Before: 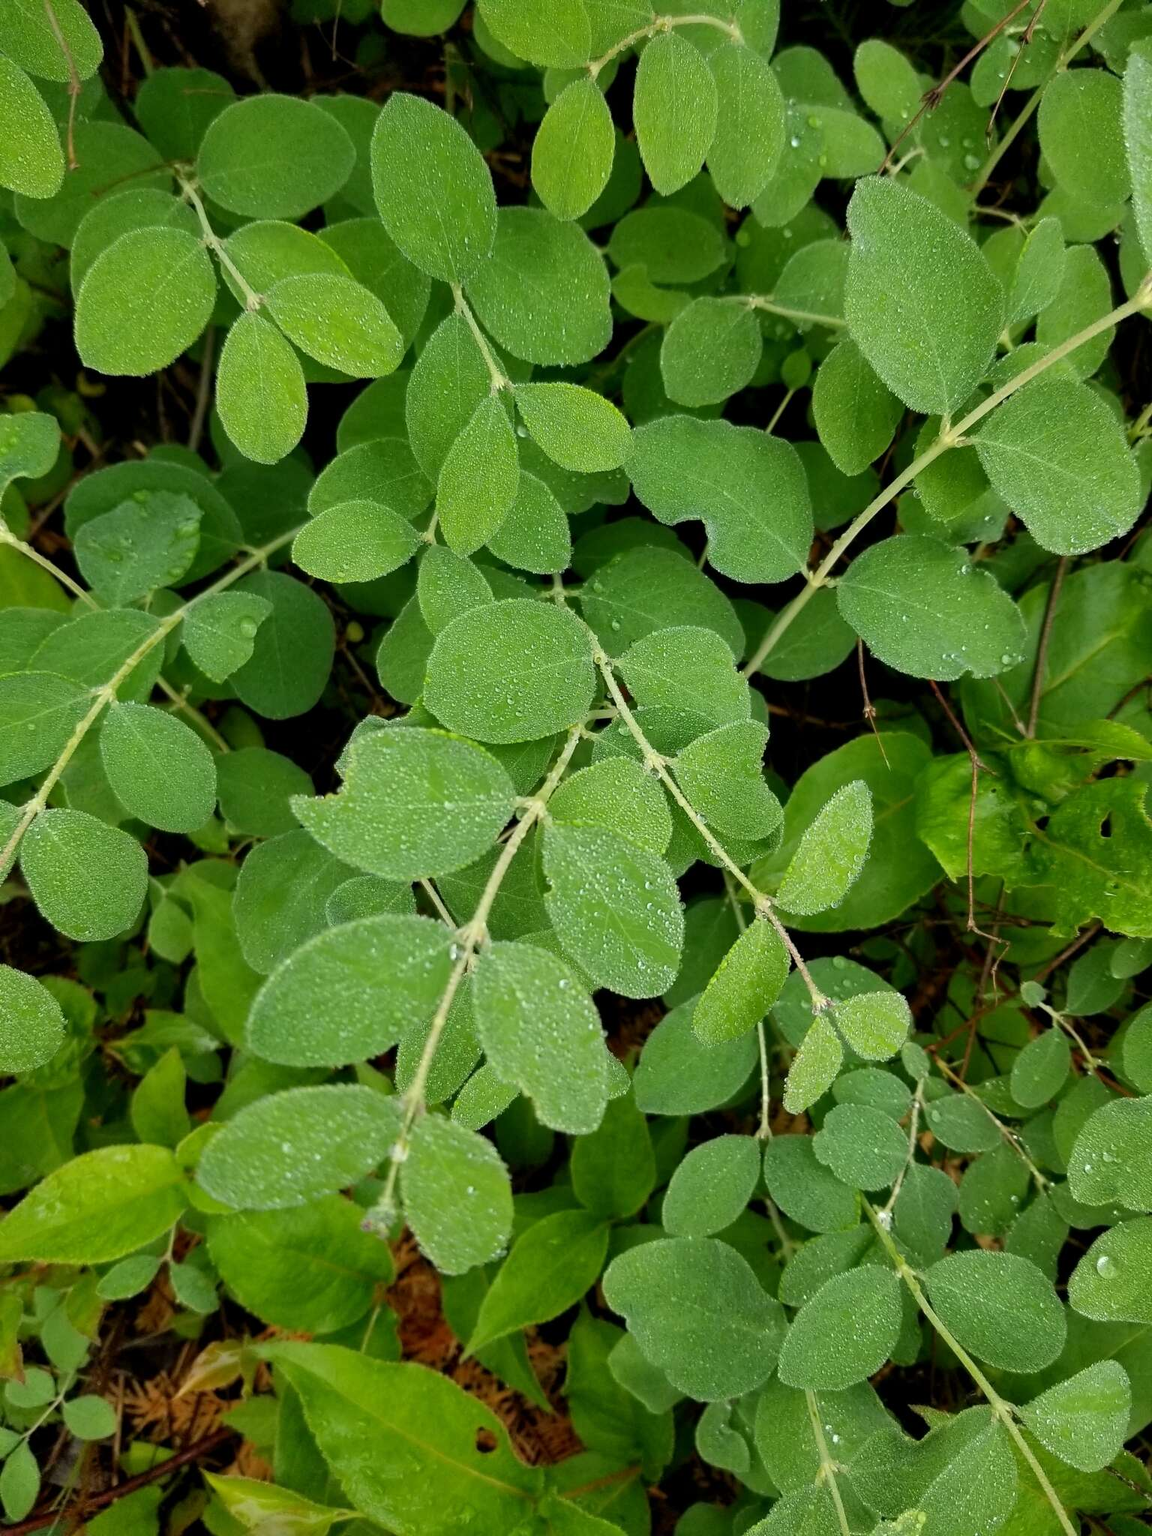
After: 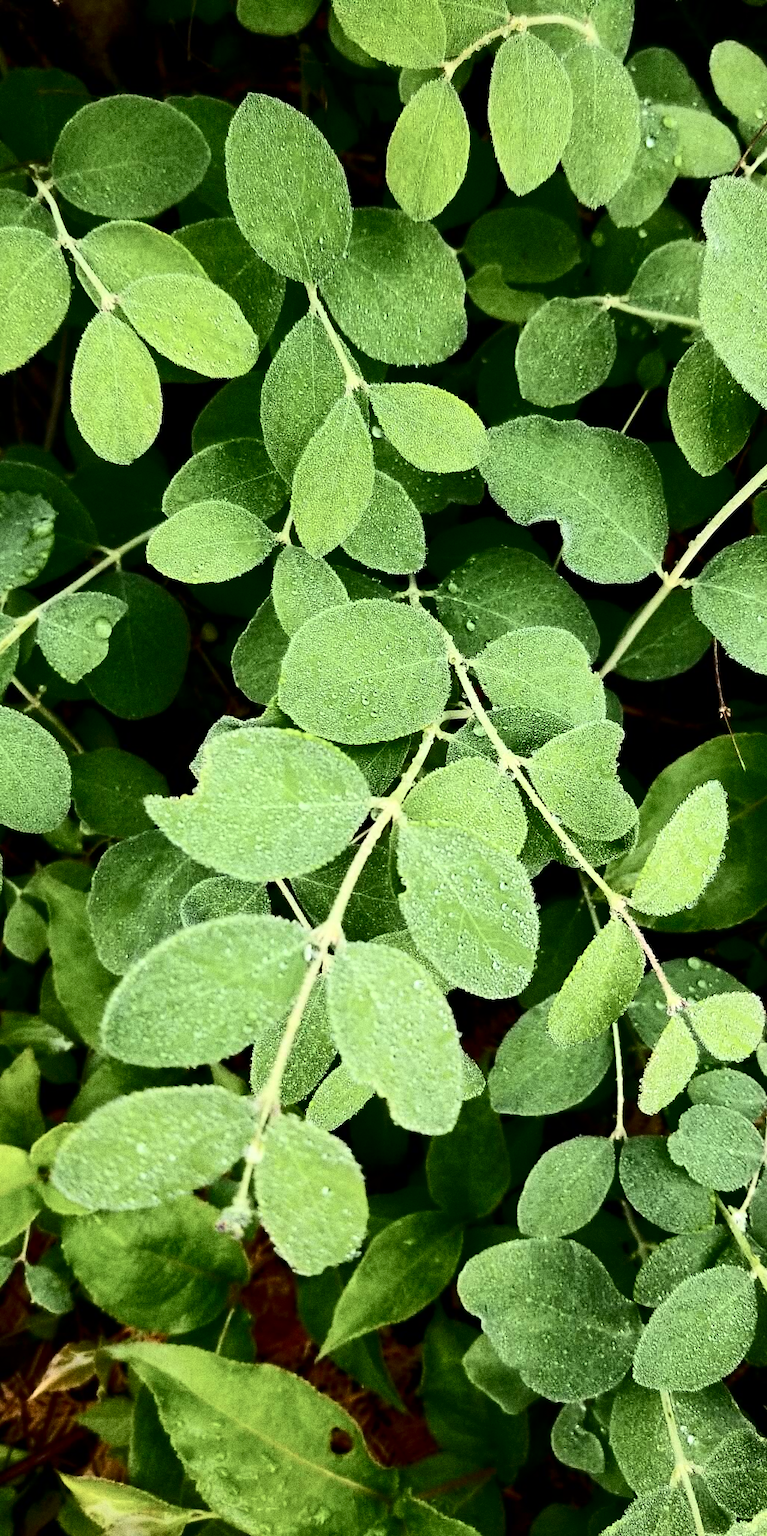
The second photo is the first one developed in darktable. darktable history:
contrast brightness saturation: contrast 0.5, saturation -0.1
crop and rotate: left 12.648%, right 20.685%
grain: coarseness 0.09 ISO, strength 40%
tone equalizer: -8 EV -0.417 EV, -7 EV -0.389 EV, -6 EV -0.333 EV, -5 EV -0.222 EV, -3 EV 0.222 EV, -2 EV 0.333 EV, -1 EV 0.389 EV, +0 EV 0.417 EV, edges refinement/feathering 500, mask exposure compensation -1.57 EV, preserve details no
